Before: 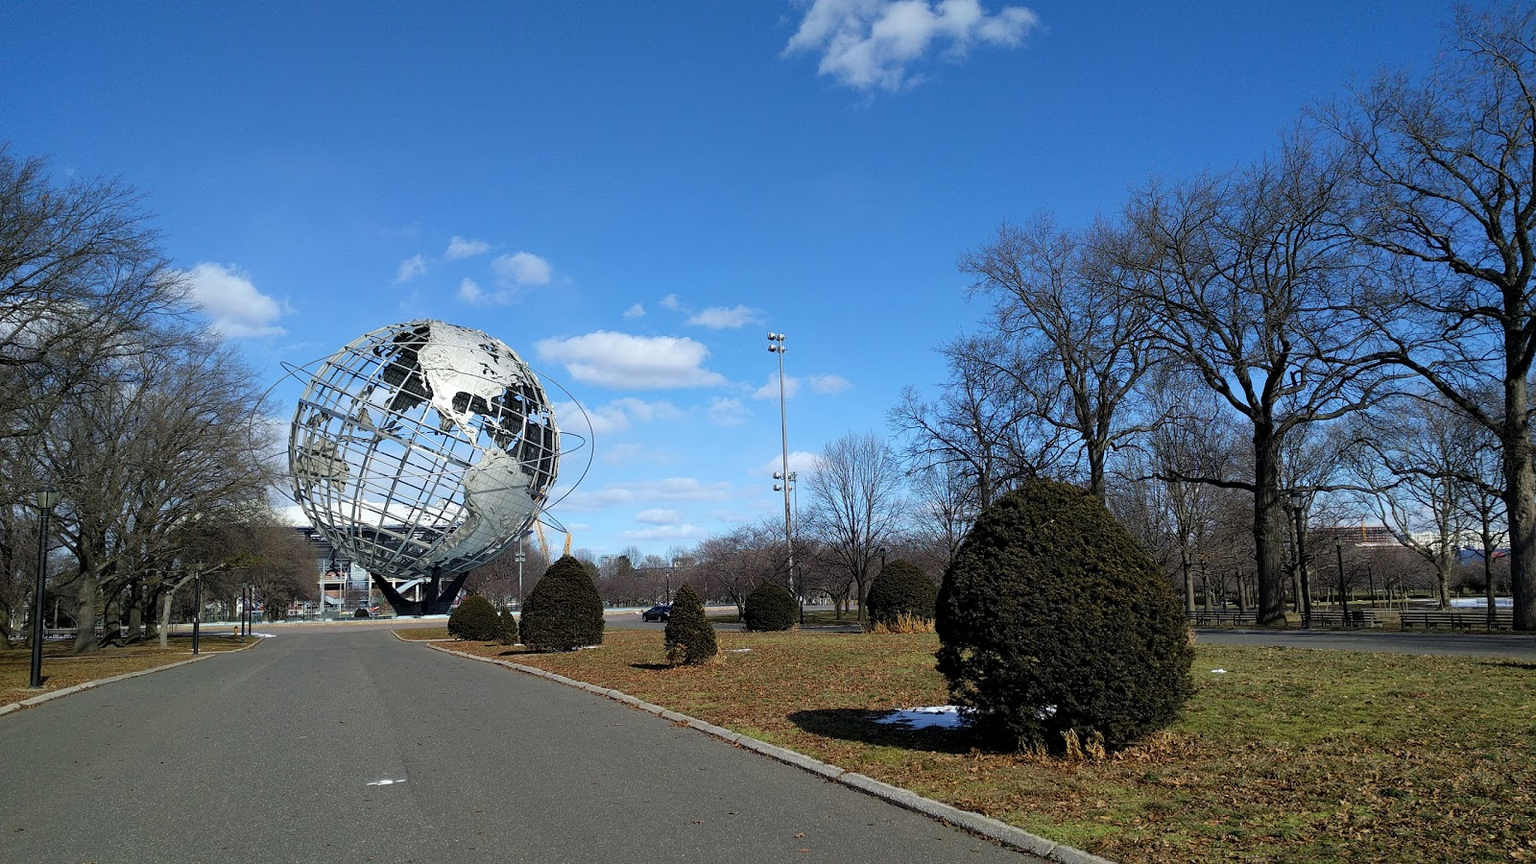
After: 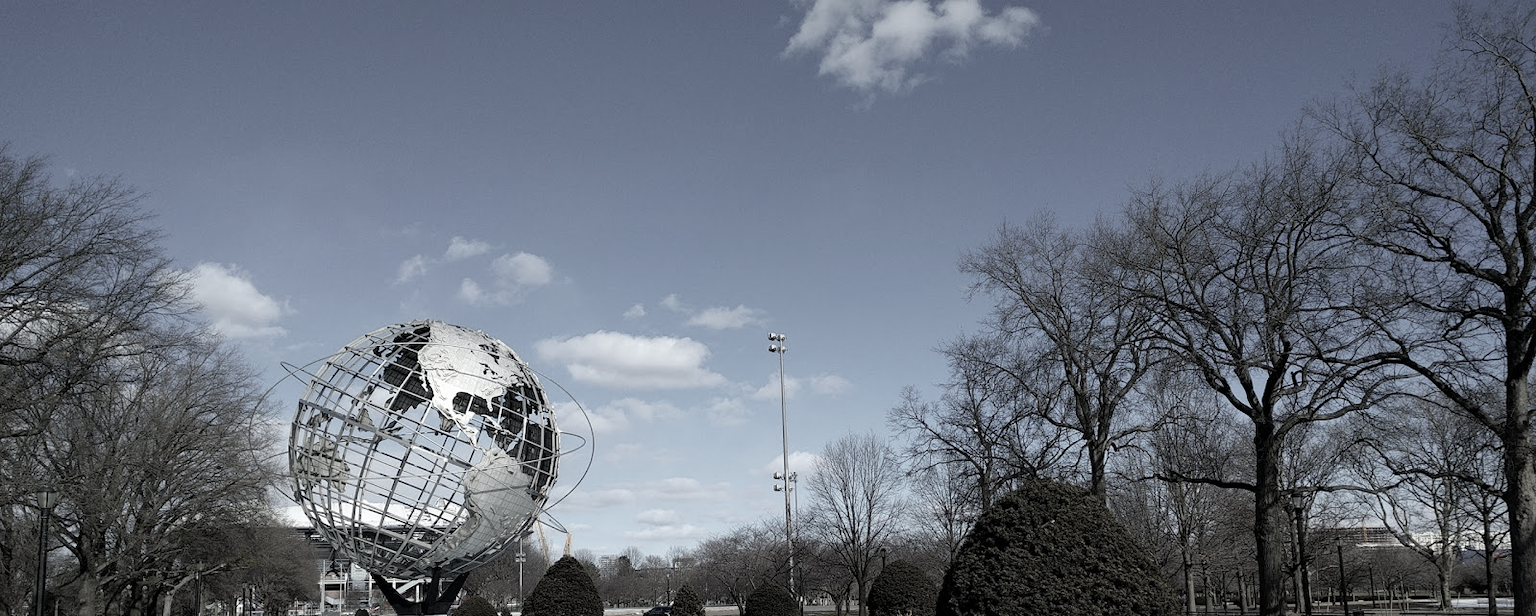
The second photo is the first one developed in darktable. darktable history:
crop: bottom 28.576%
color correction: saturation 0.3
